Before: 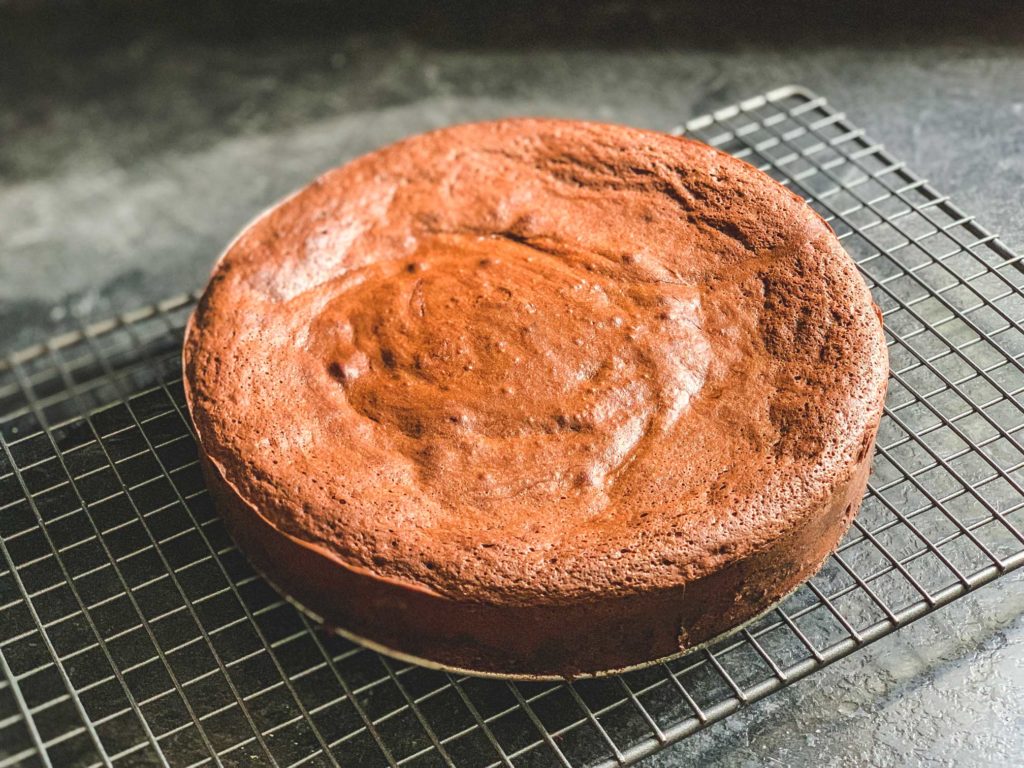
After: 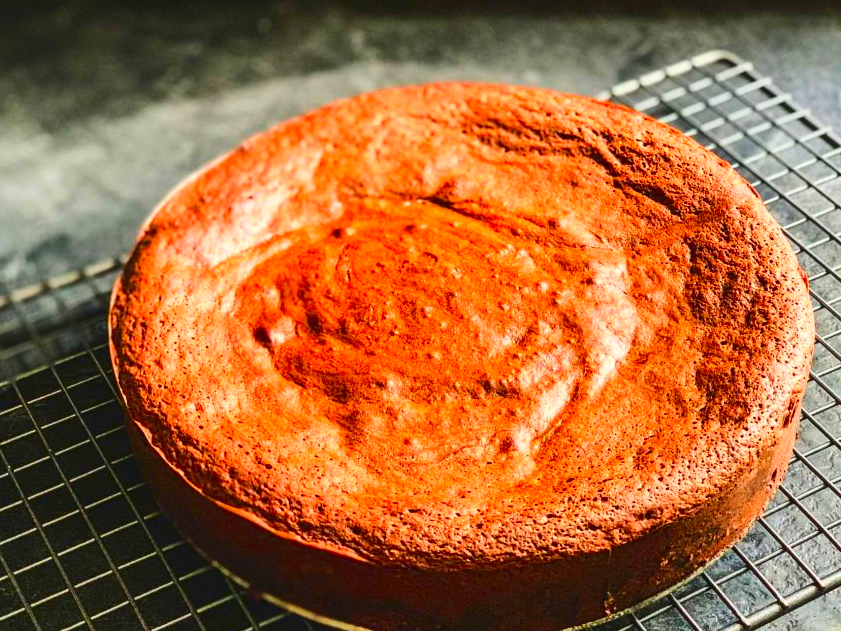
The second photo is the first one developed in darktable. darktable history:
crop and rotate: left 7.271%, top 4.564%, right 10.574%, bottom 13.211%
contrast brightness saturation: contrast 0.256, brightness 0.015, saturation 0.86
